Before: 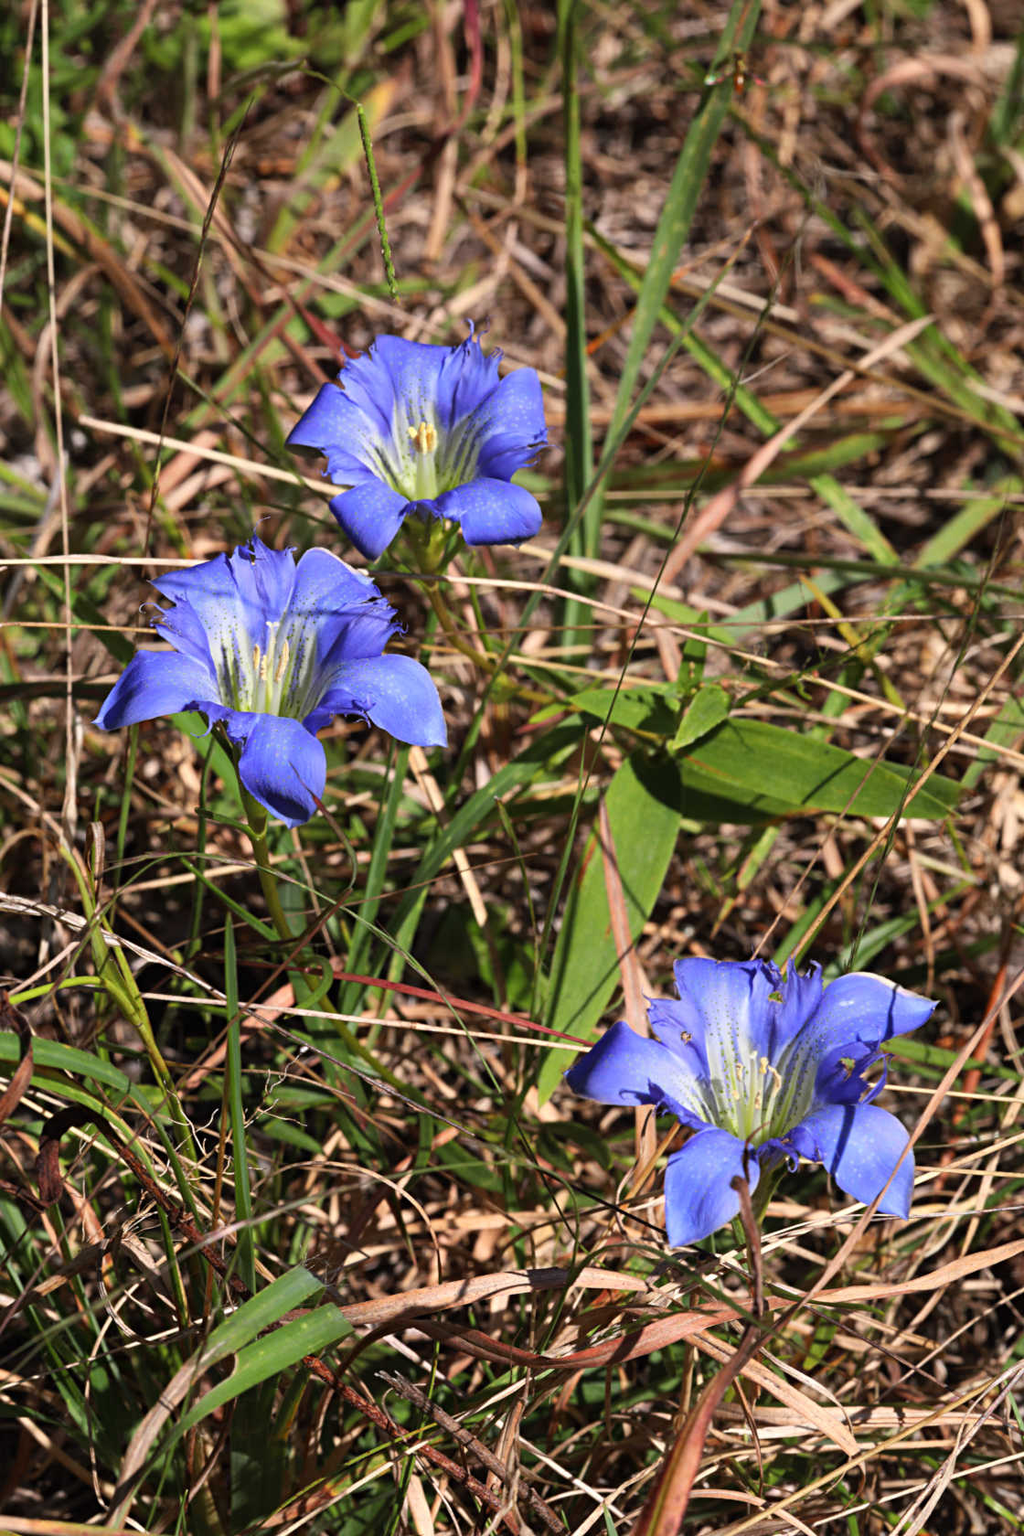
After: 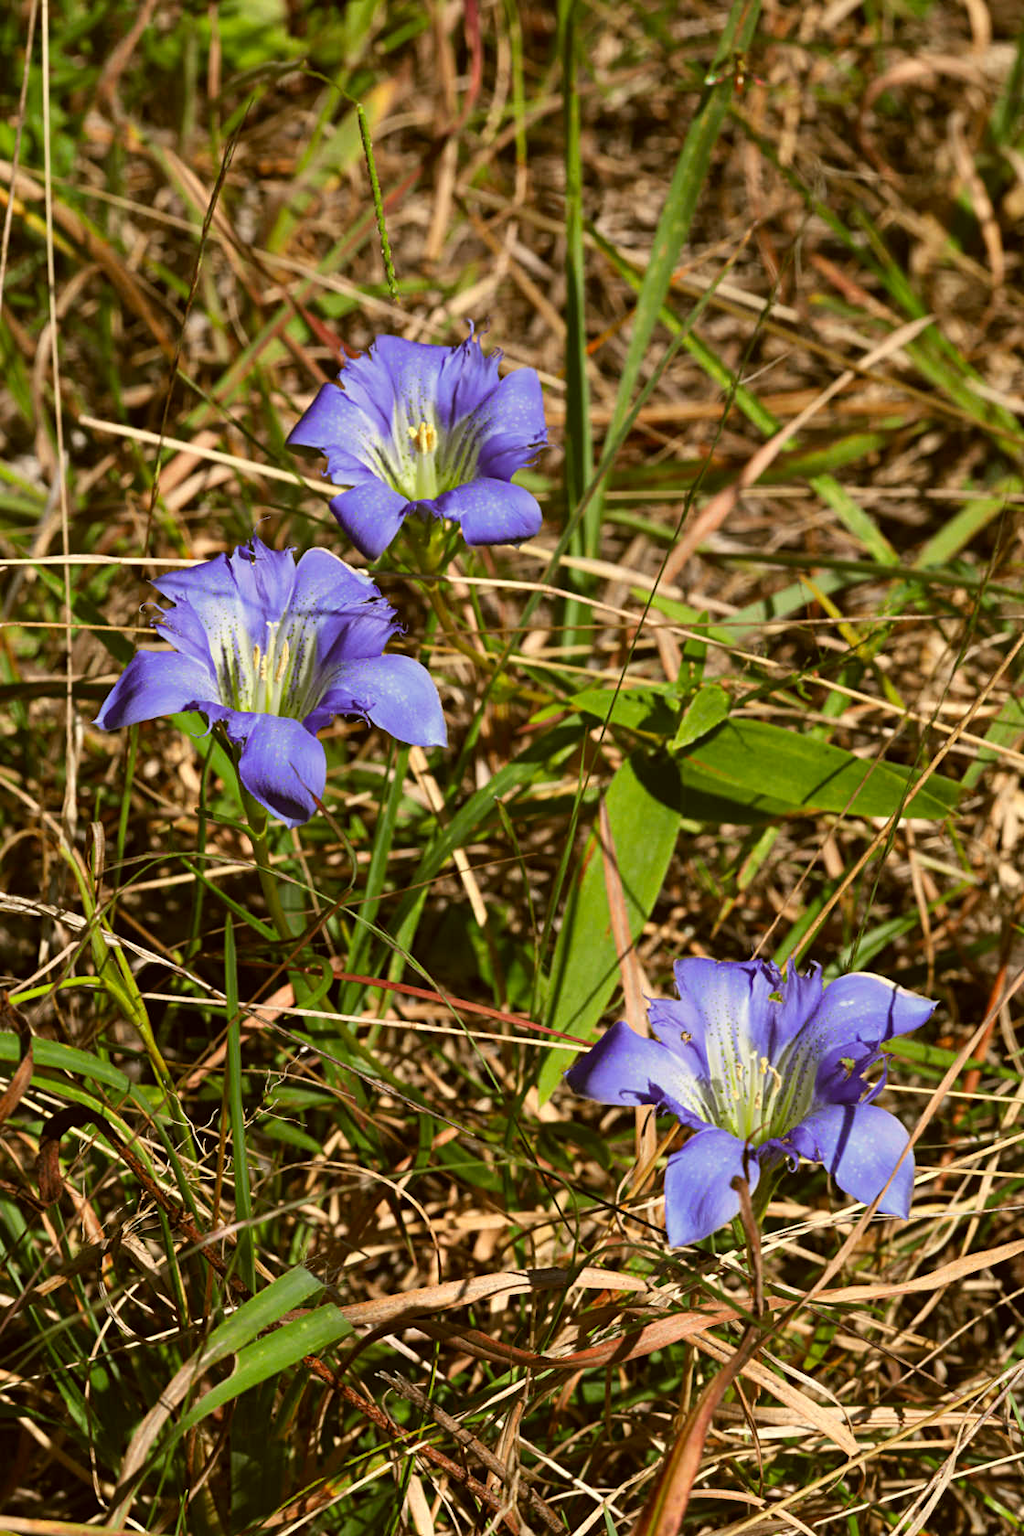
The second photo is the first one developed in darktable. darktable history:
color correction: highlights a* -1.64, highlights b* 10.44, shadows a* 0.834, shadows b* 19.26
levels: black 0.047%
